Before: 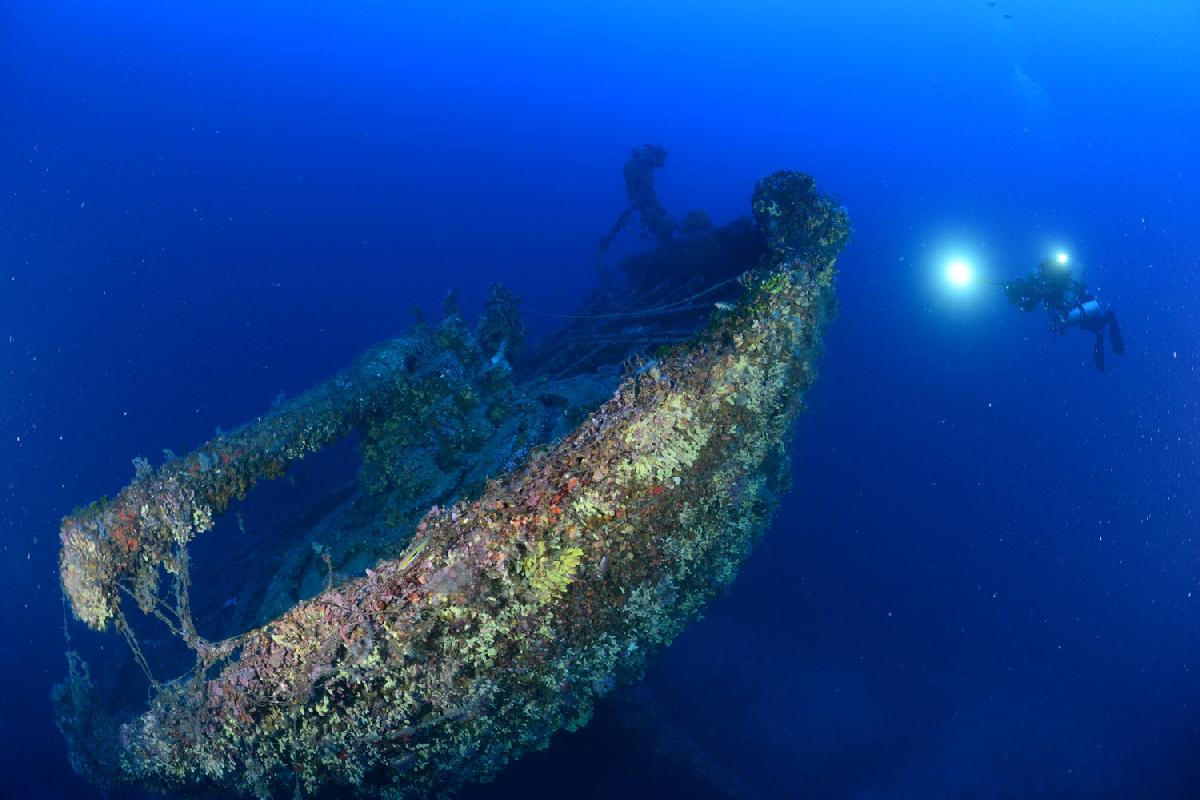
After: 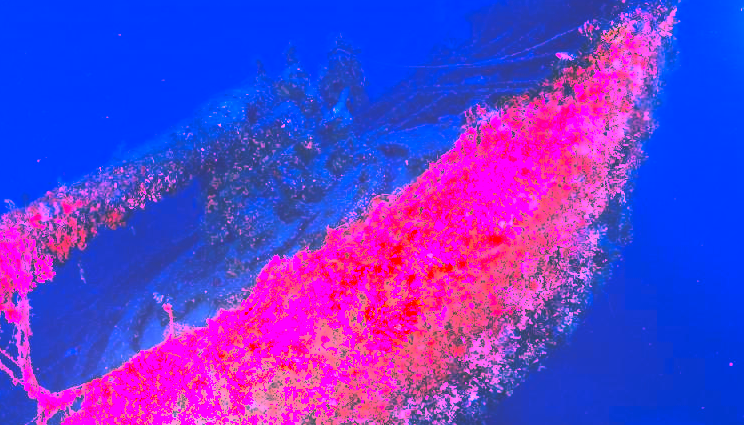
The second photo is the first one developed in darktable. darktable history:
white balance: red 4.26, blue 1.802
color balance: lift [1, 1.001, 0.999, 1.001], gamma [1, 1.004, 1.007, 0.993], gain [1, 0.991, 0.987, 1.013], contrast 10%, output saturation 120%
exposure: black level correction -0.041, exposure 0.064 EV, compensate highlight preservation false
shadows and highlights: shadows -40.15, highlights 62.88, soften with gaussian
crop: left 13.312%, top 31.28%, right 24.627%, bottom 15.582%
